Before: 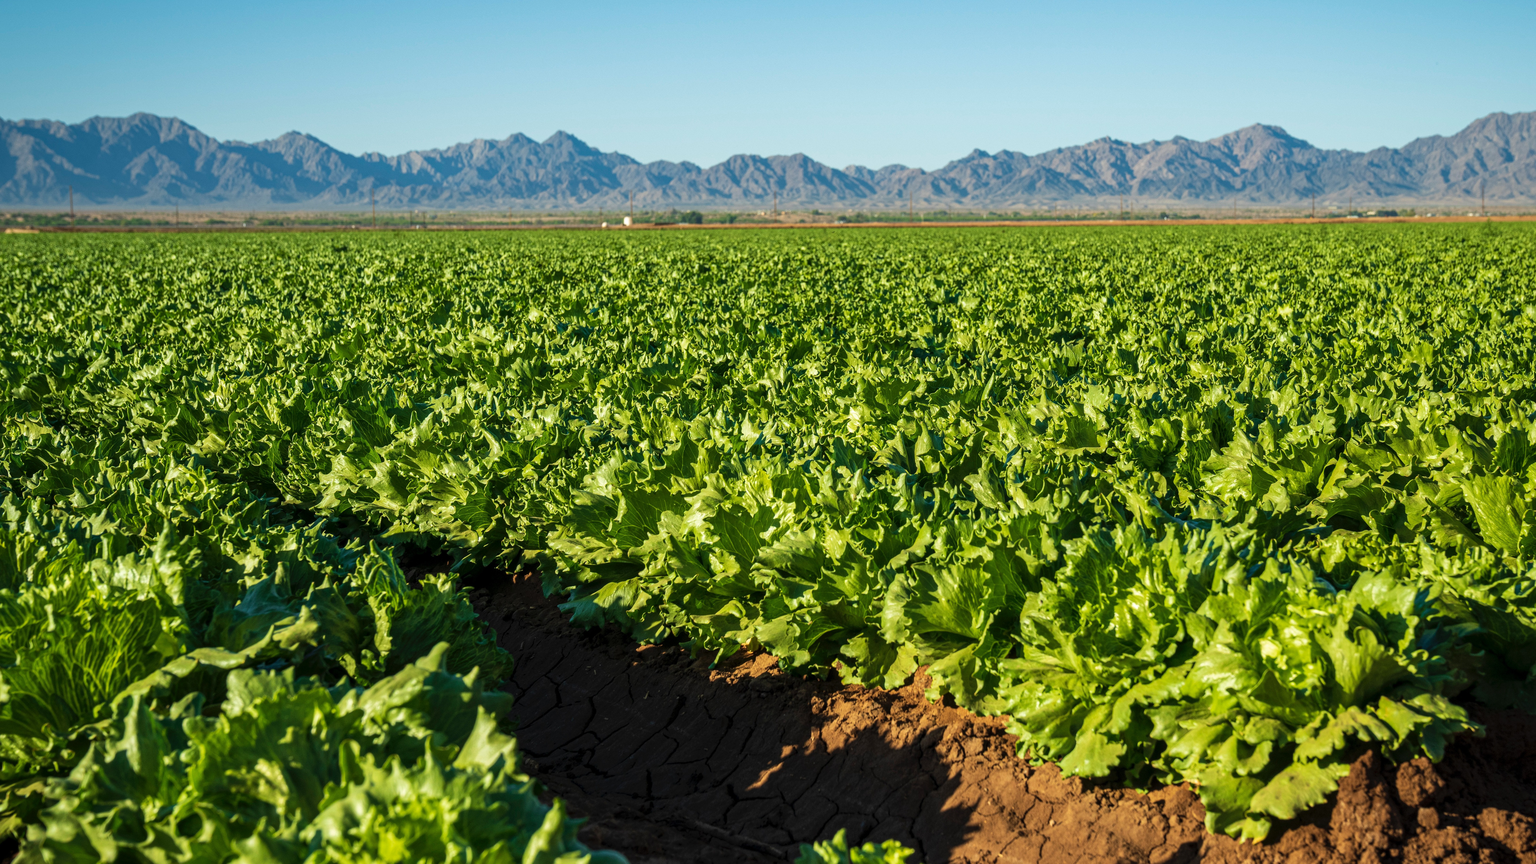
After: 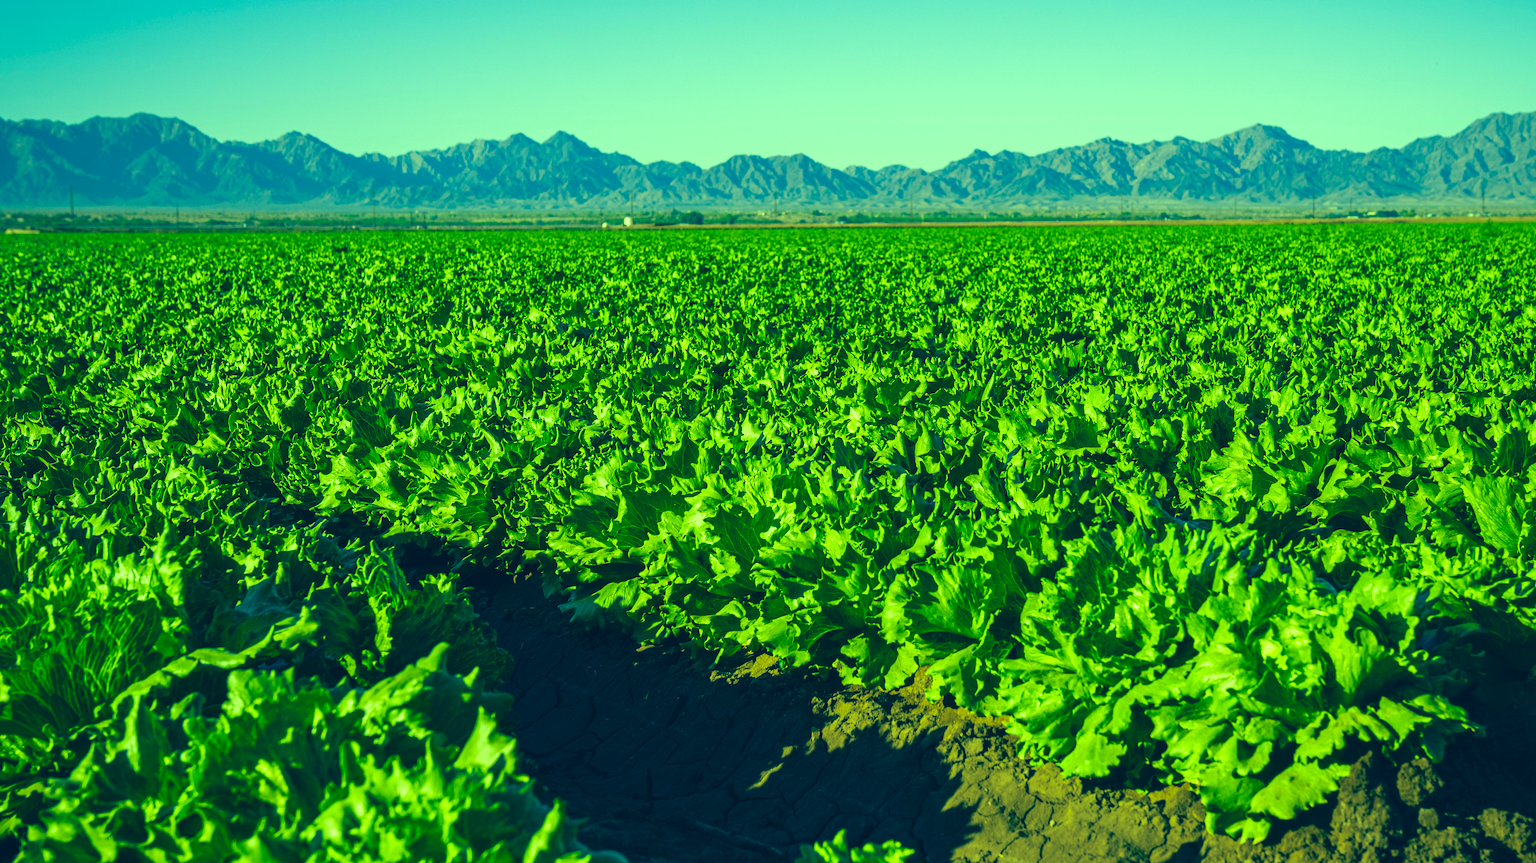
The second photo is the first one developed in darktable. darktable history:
color balance: mode lift, gamma, gain (sRGB), lift [0.997, 0.979, 1.021, 1.011], gamma [1, 1.084, 0.916, 0.998], gain [1, 0.87, 1.13, 1.101], contrast 4.55%, contrast fulcrum 38.24%, output saturation 104.09%
color correction: highlights a* -15.58, highlights b* 40, shadows a* -40, shadows b* -26.18
